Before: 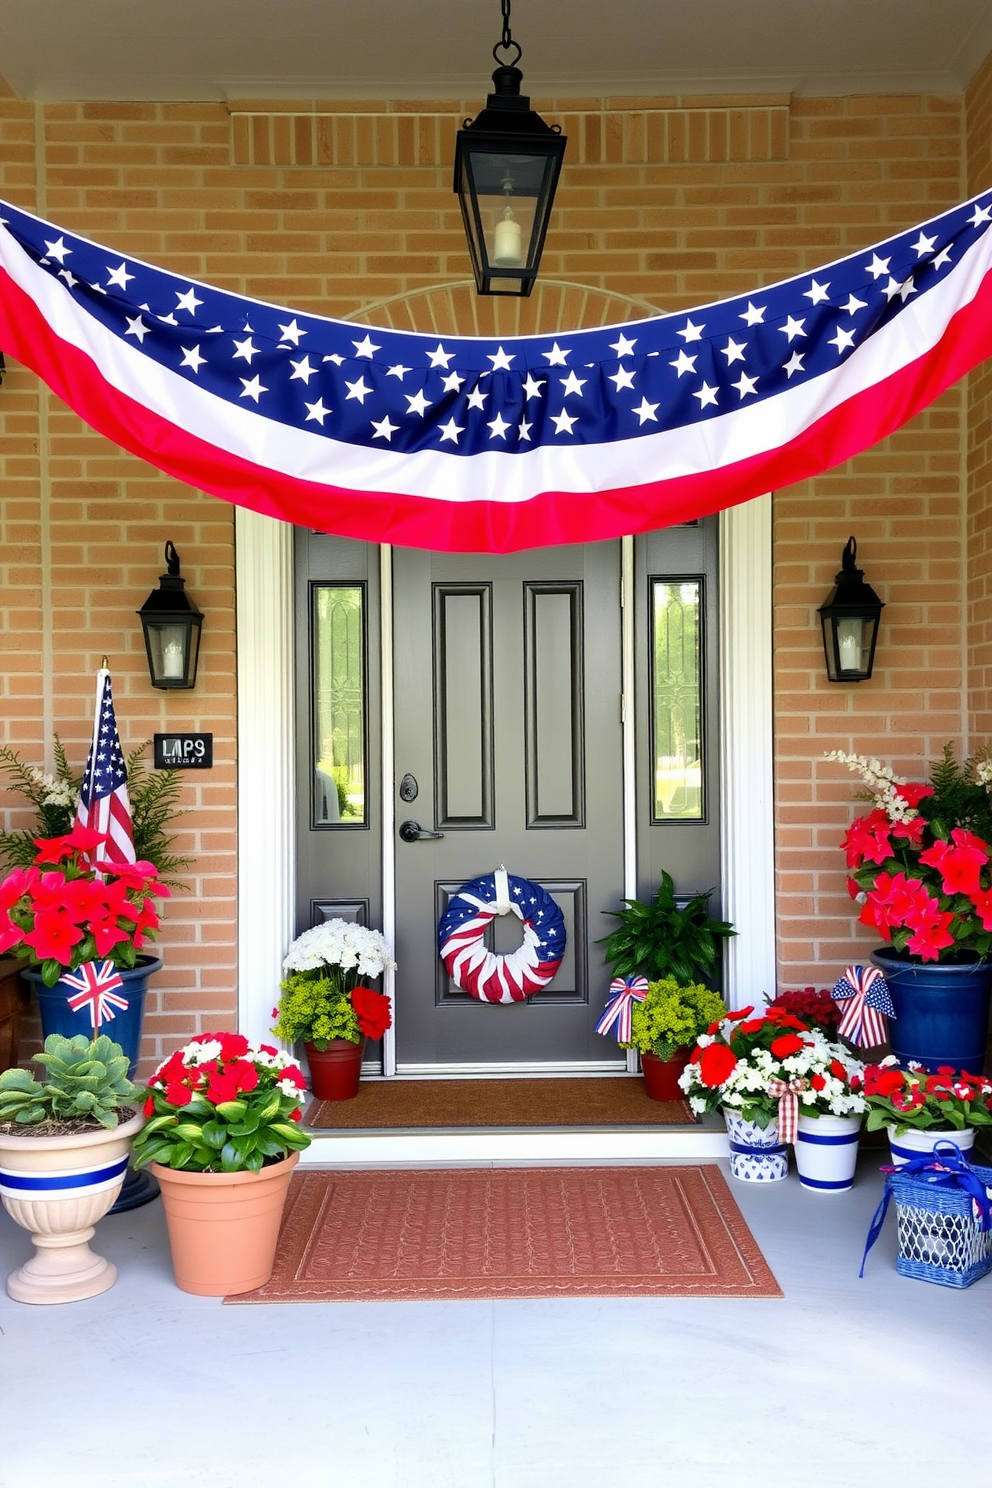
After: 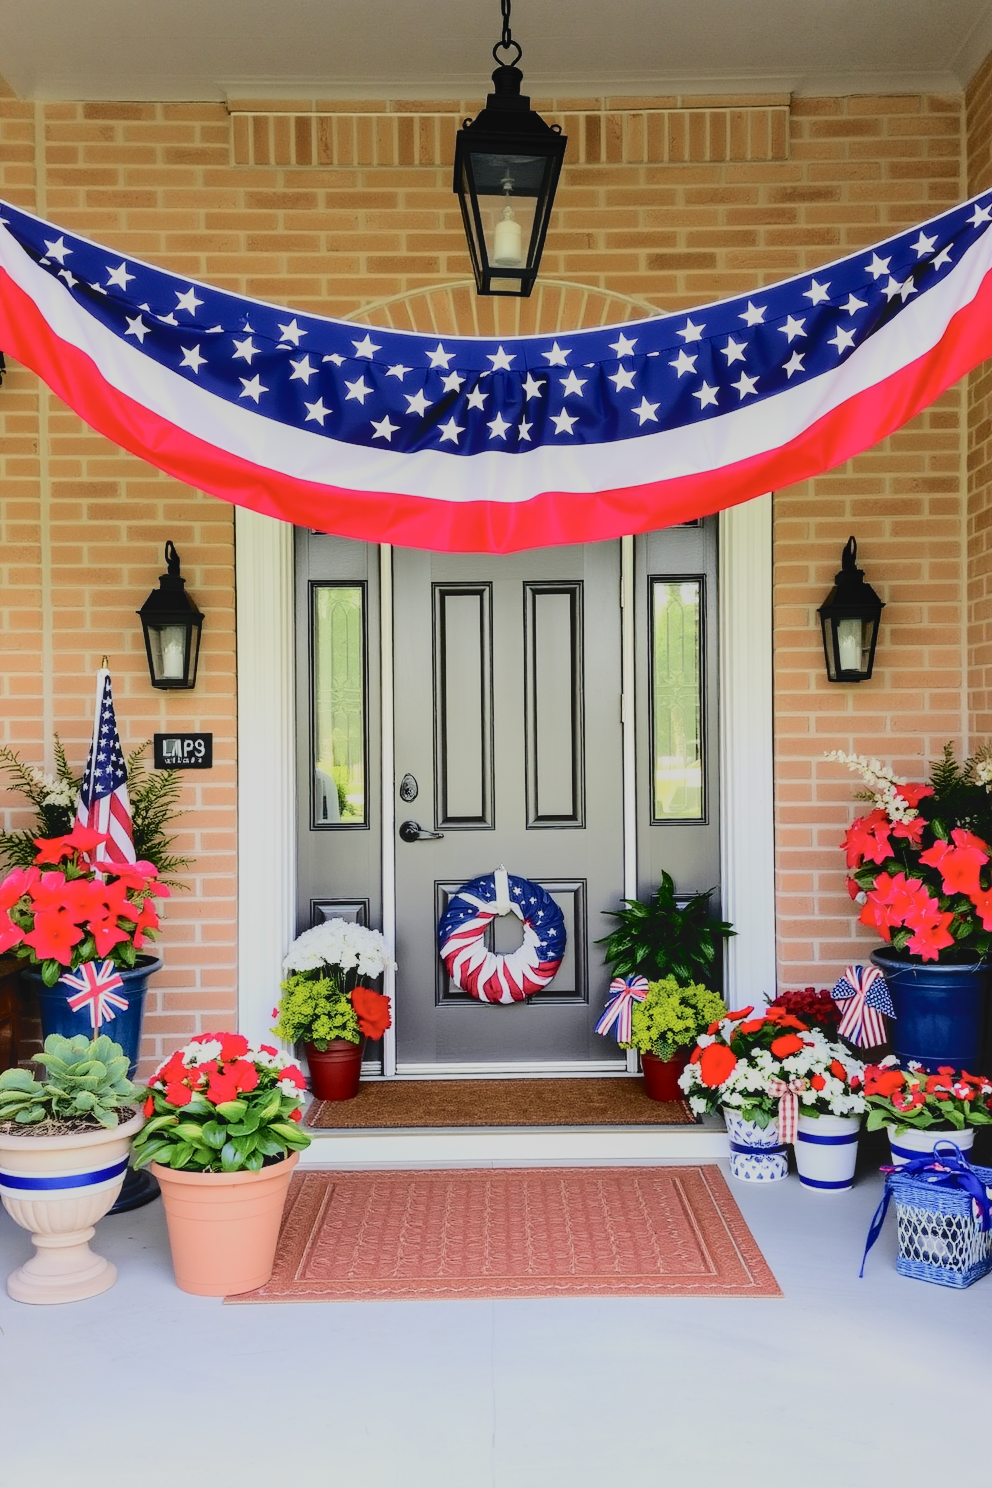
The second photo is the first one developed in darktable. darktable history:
local contrast: detail 109%
tone curve: curves: ch0 [(0, 0) (0.003, 0.031) (0.011, 0.033) (0.025, 0.038) (0.044, 0.049) (0.069, 0.059) (0.1, 0.071) (0.136, 0.093) (0.177, 0.142) (0.224, 0.204) (0.277, 0.292) (0.335, 0.387) (0.399, 0.484) (0.468, 0.567) (0.543, 0.643) (0.623, 0.712) (0.709, 0.776) (0.801, 0.837) (0.898, 0.903) (1, 1)], color space Lab, independent channels, preserve colors none
filmic rgb: black relative exposure -7.65 EV, white relative exposure 4.56 EV, hardness 3.61
